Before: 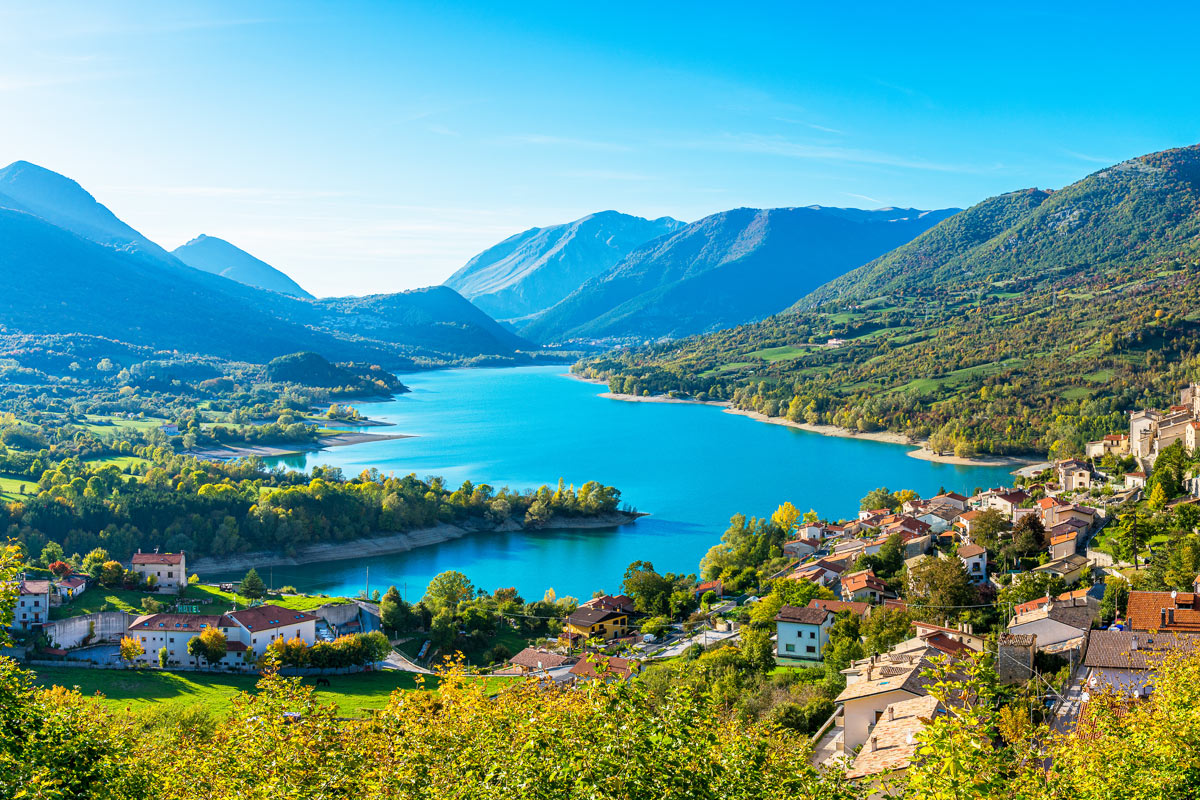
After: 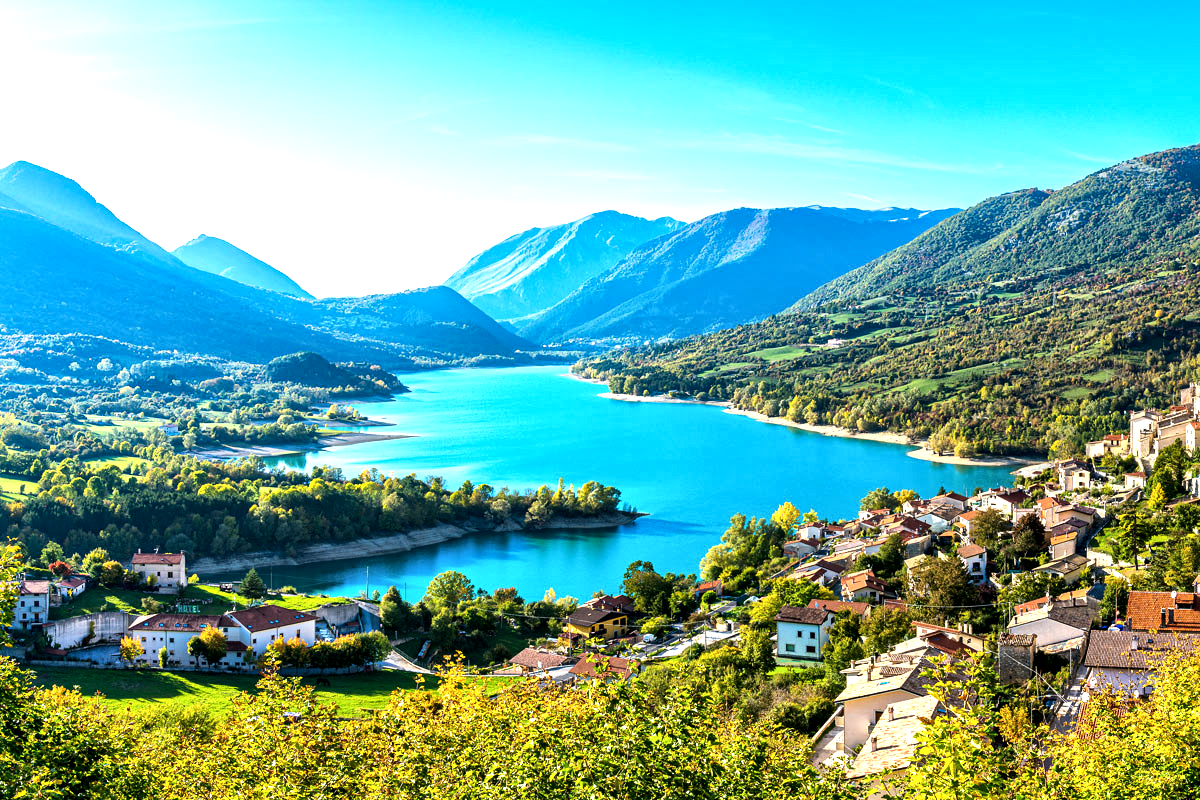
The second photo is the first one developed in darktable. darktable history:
local contrast: mode bilateral grid, contrast 20, coarseness 20, detail 150%, midtone range 0.2
tone equalizer: -8 EV -0.75 EV, -7 EV -0.7 EV, -6 EV -0.6 EV, -5 EV -0.4 EV, -3 EV 0.4 EV, -2 EV 0.6 EV, -1 EV 0.7 EV, +0 EV 0.75 EV, edges refinement/feathering 500, mask exposure compensation -1.57 EV, preserve details no
